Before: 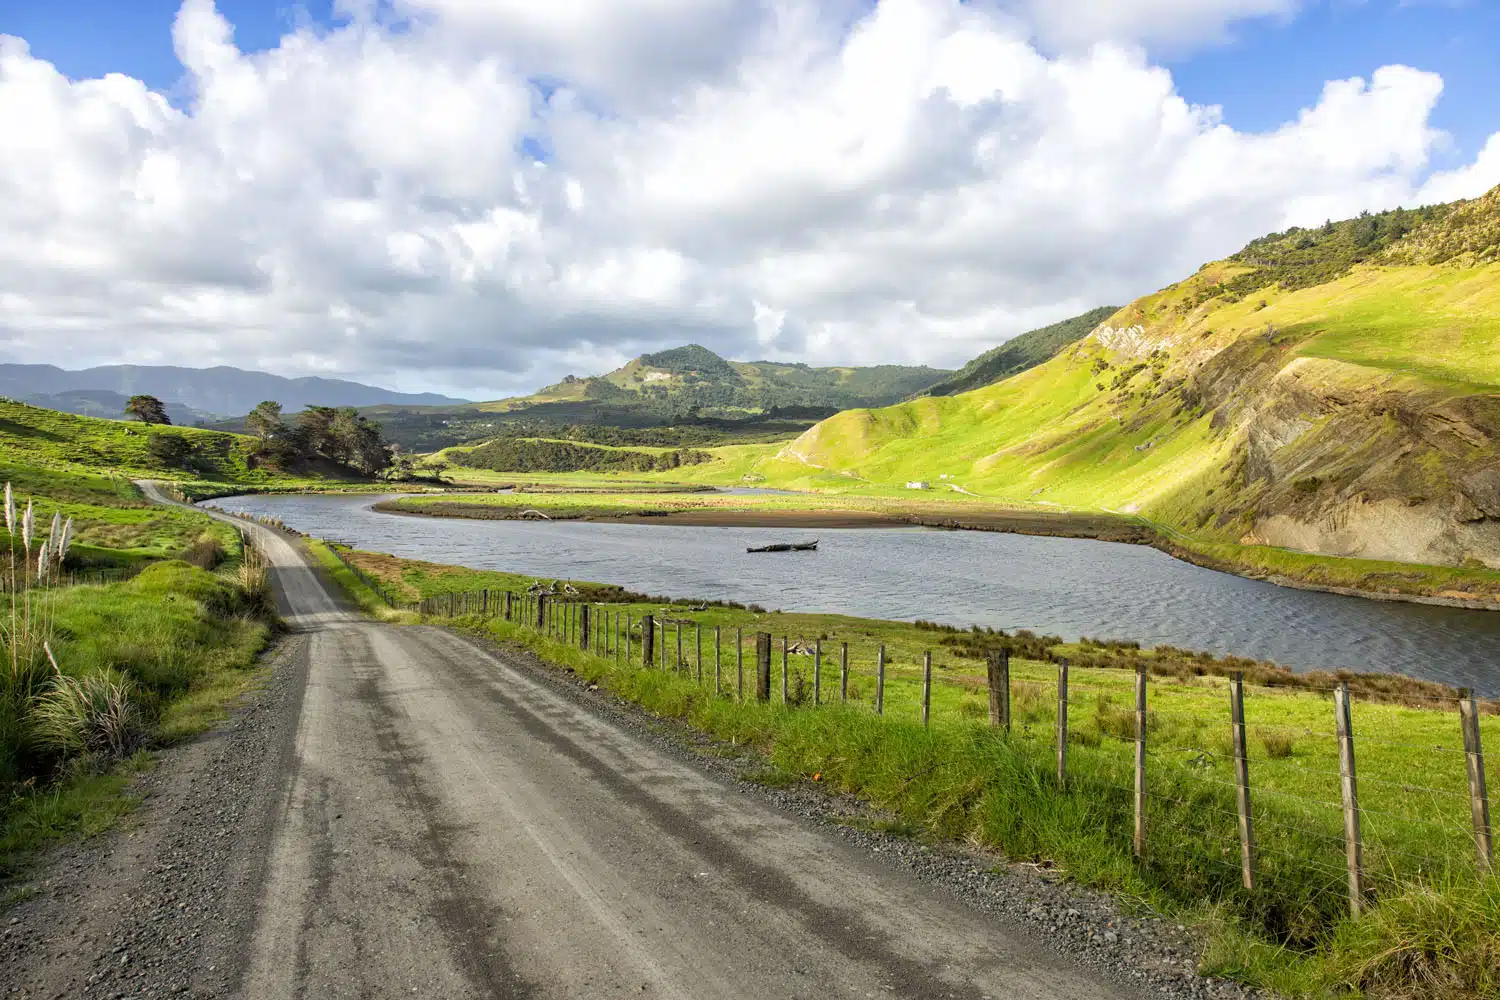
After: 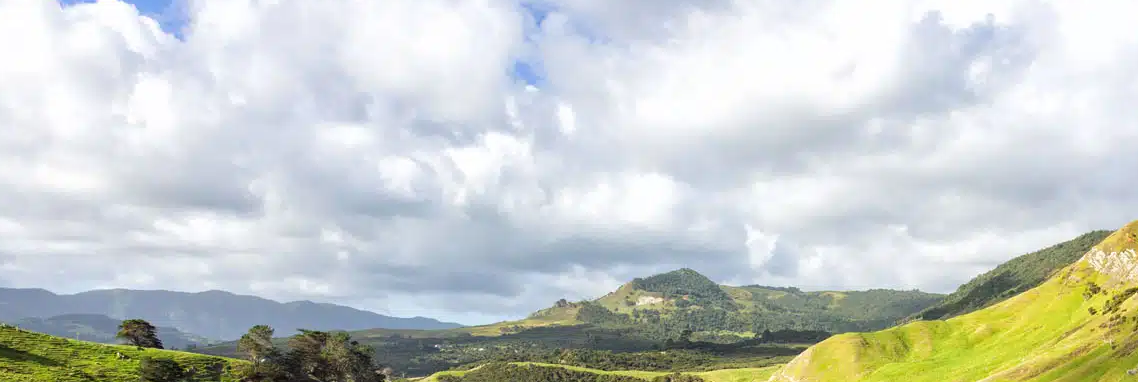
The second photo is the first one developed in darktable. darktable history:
crop: left 0.538%, top 7.647%, right 23.54%, bottom 54.138%
